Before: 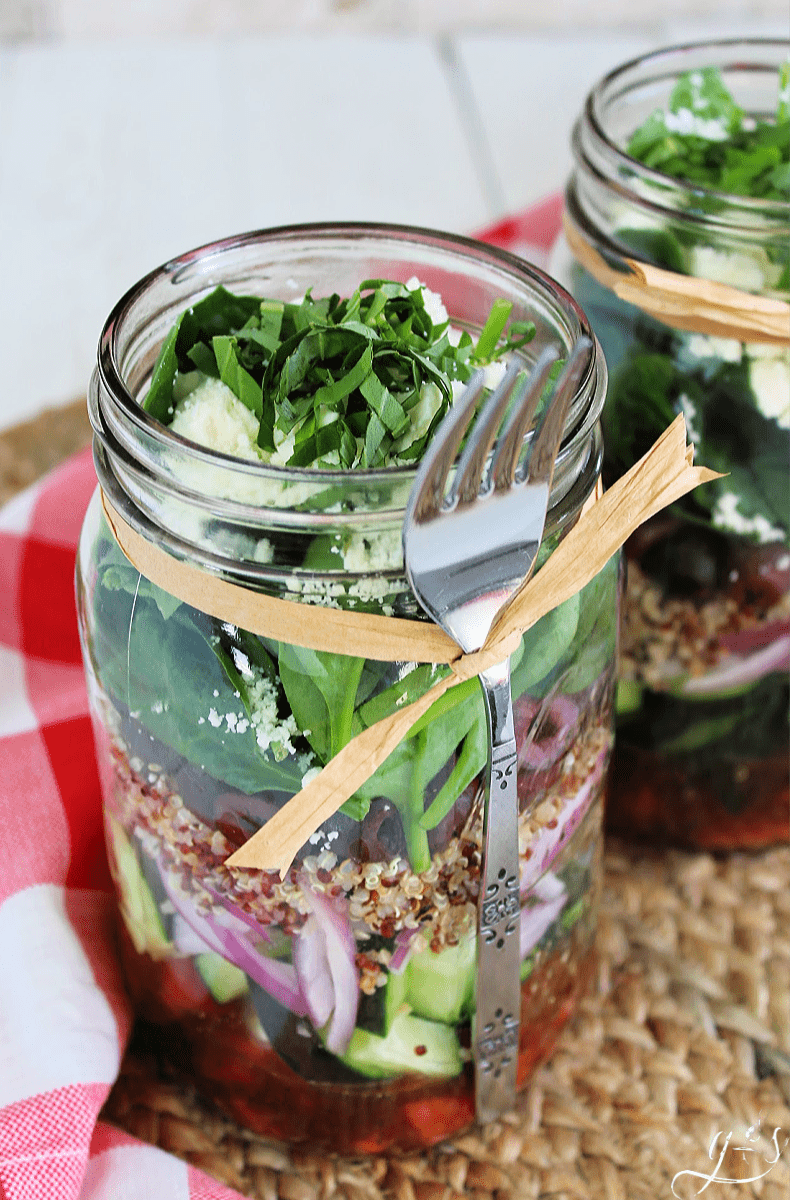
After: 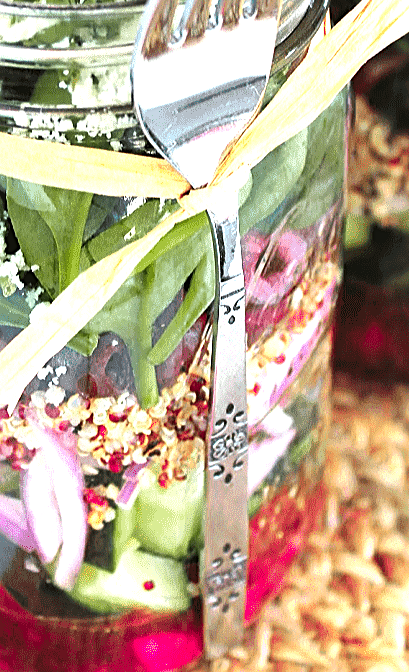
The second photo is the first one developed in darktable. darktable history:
exposure: black level correction 0, exposure 1.198 EV, compensate exposure bias true, compensate highlight preservation false
sharpen: on, module defaults
crop: left 34.479%, top 38.822%, right 13.718%, bottom 5.172%
color zones: curves: ch0 [(0, 0.533) (0.126, 0.533) (0.234, 0.533) (0.368, 0.357) (0.5, 0.5) (0.625, 0.5) (0.74, 0.637) (0.875, 0.5)]; ch1 [(0.004, 0.708) (0.129, 0.662) (0.25, 0.5) (0.375, 0.331) (0.496, 0.396) (0.625, 0.649) (0.739, 0.26) (0.875, 0.5) (1, 0.478)]; ch2 [(0, 0.409) (0.132, 0.403) (0.236, 0.558) (0.379, 0.448) (0.5, 0.5) (0.625, 0.5) (0.691, 0.39) (0.875, 0.5)]
shadows and highlights: shadows 75, highlights -25, soften with gaussian
